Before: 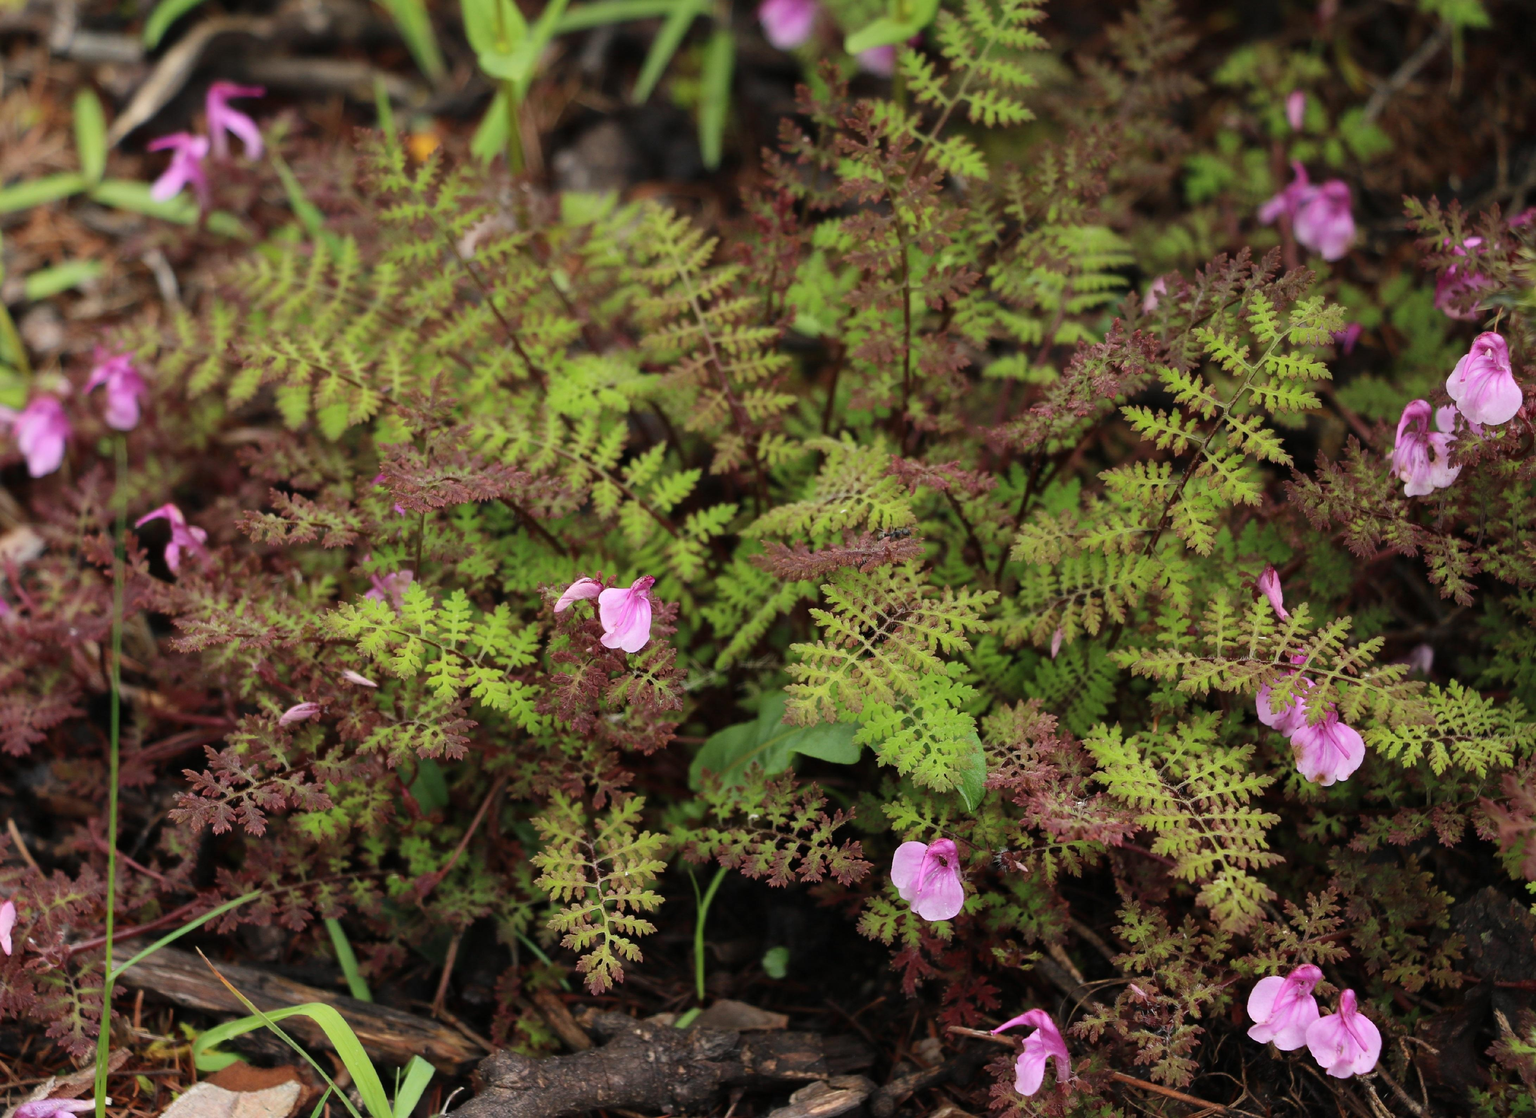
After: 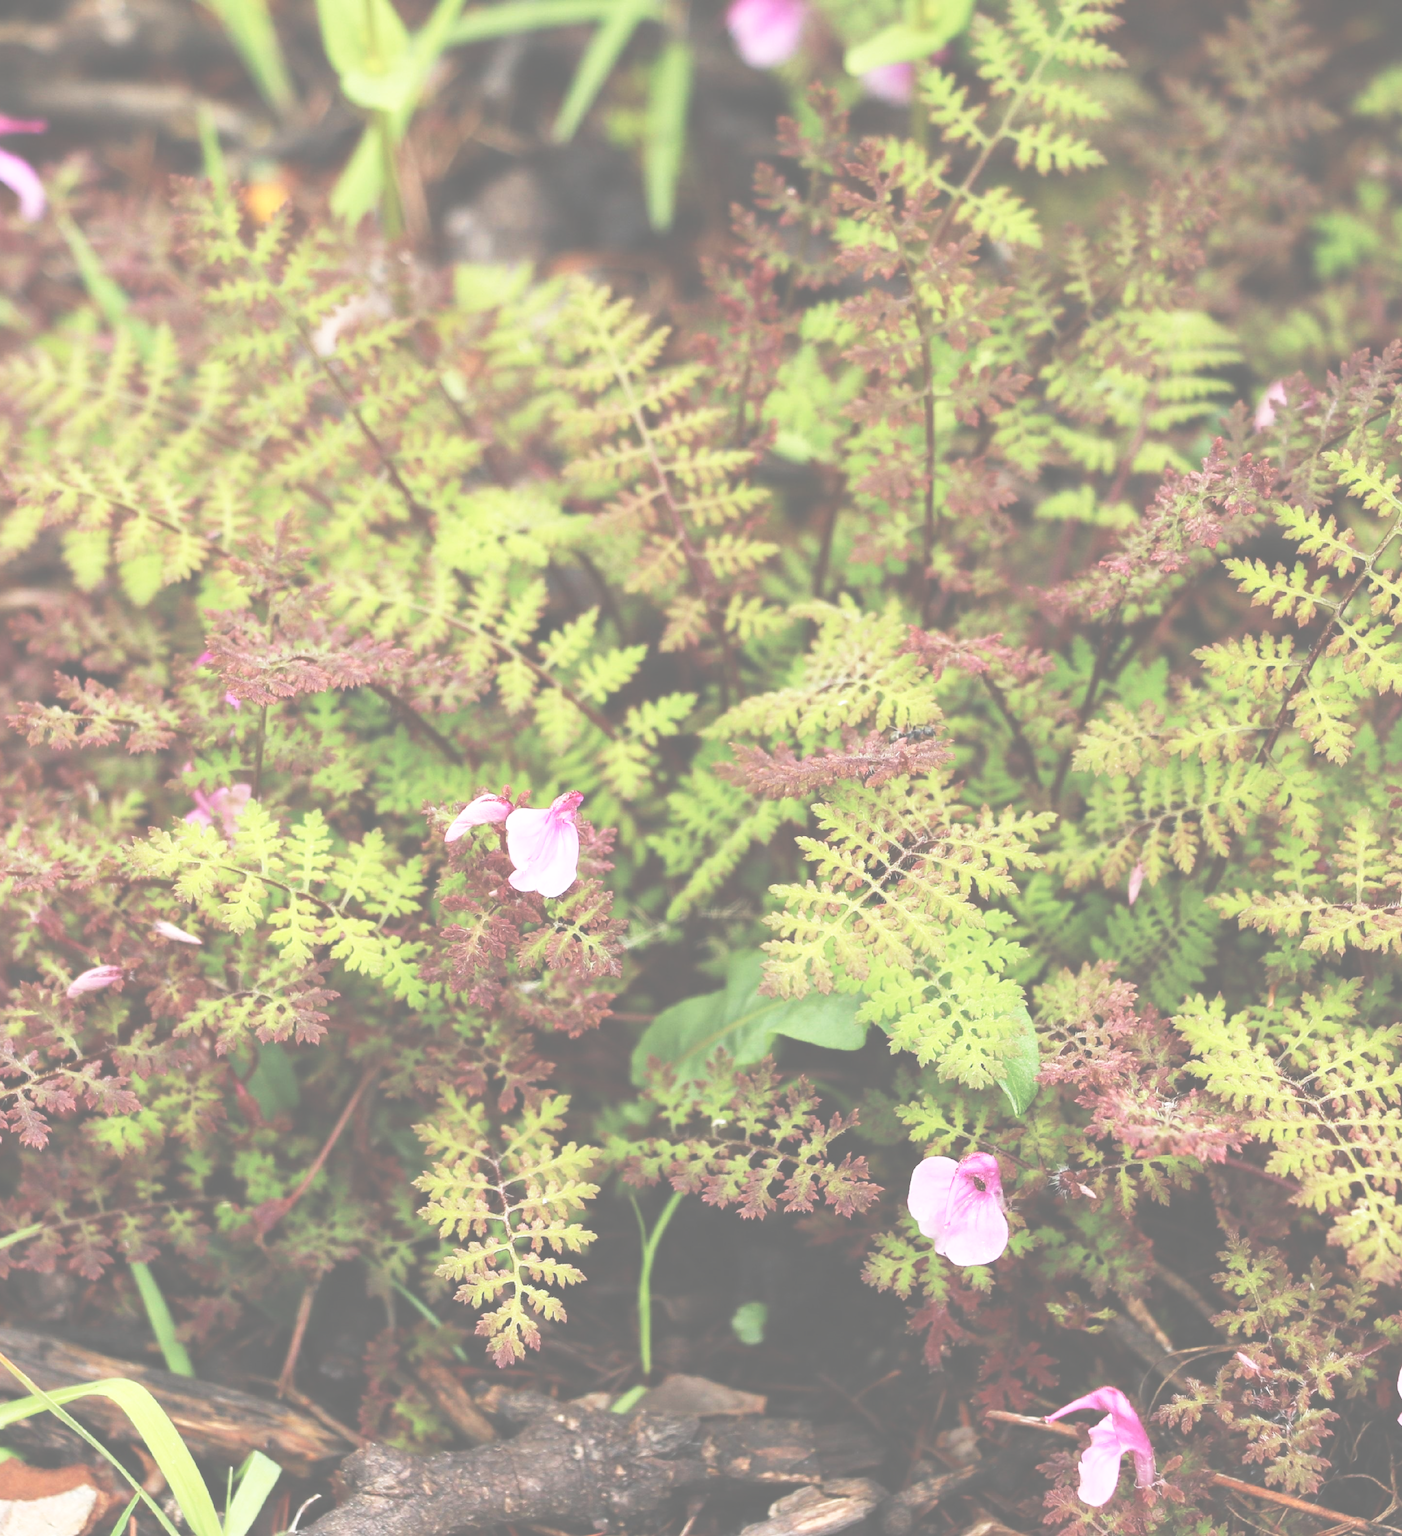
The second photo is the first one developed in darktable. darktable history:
exposure: black level correction -0.07, exposure 0.503 EV, compensate highlight preservation false
crop and rotate: left 15.054%, right 18.502%
base curve: curves: ch0 [(0, 0) (0.036, 0.037) (0.121, 0.228) (0.46, 0.76) (0.859, 0.983) (1, 1)], preserve colors none
